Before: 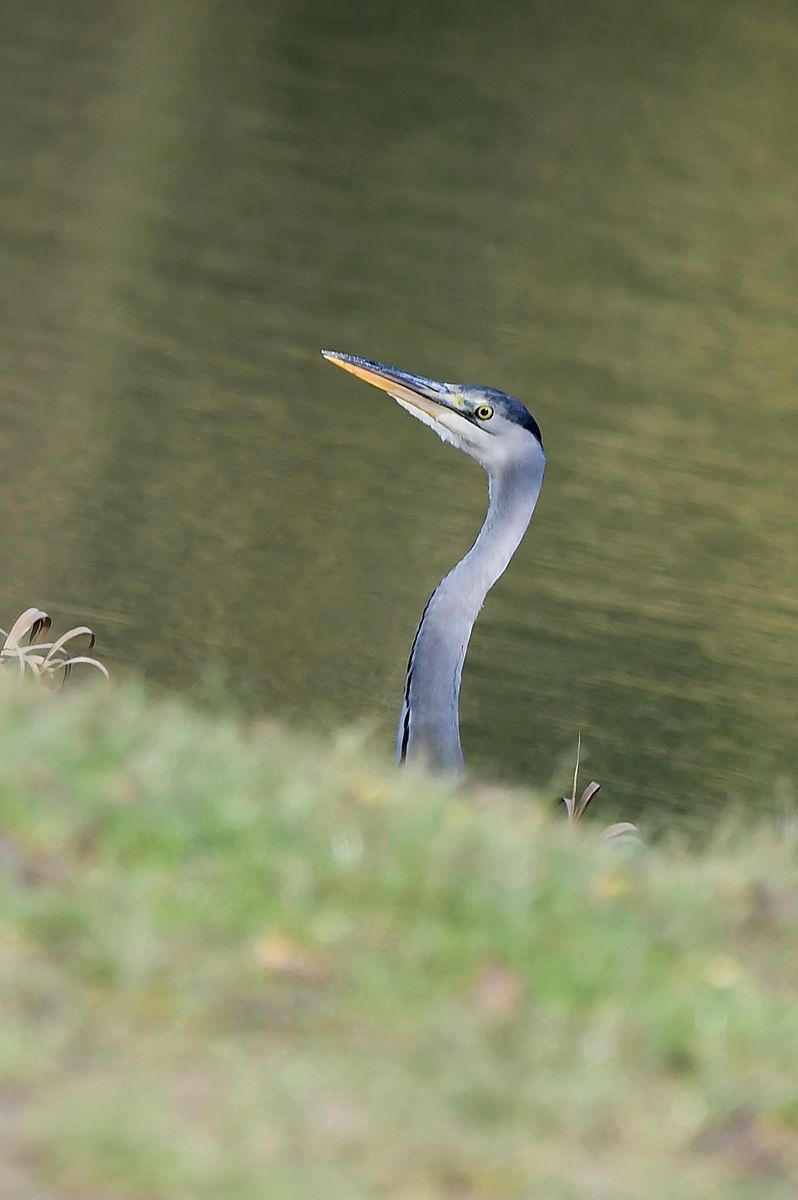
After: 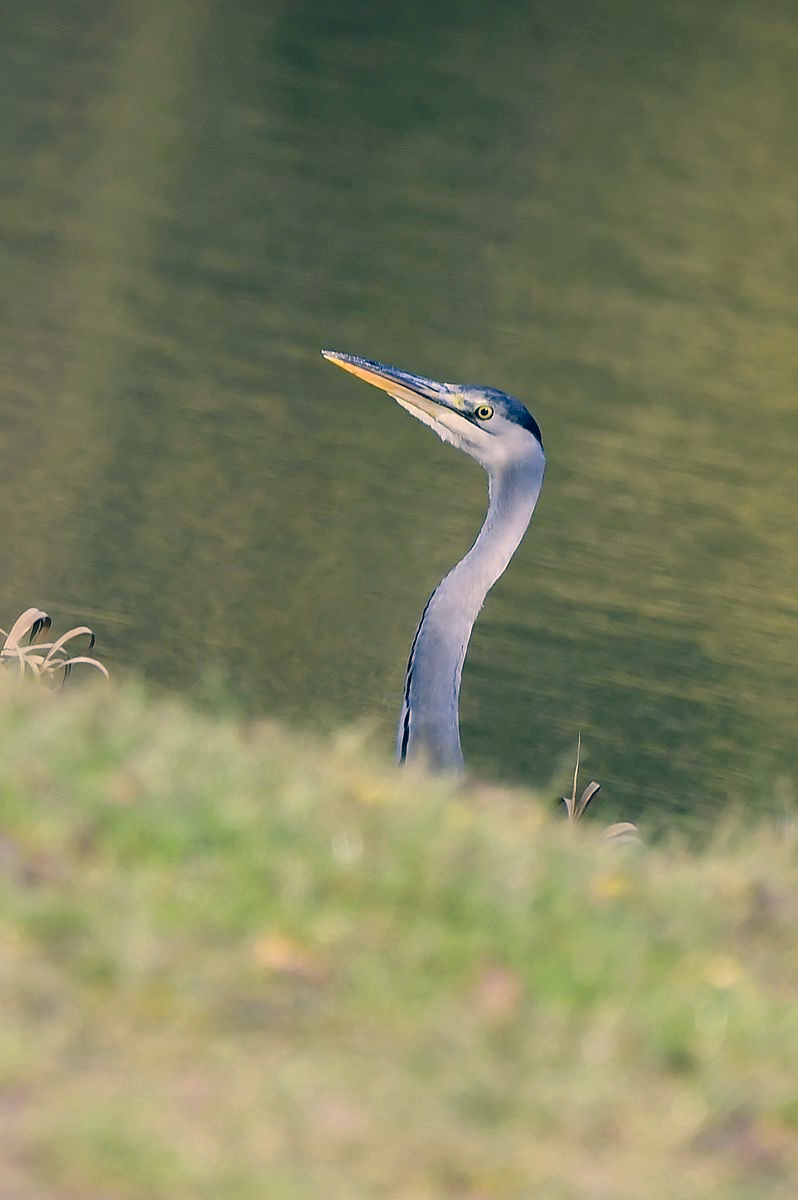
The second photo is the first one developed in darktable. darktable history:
color correction: highlights a* 10.36, highlights b* 14.16, shadows a* -9.8, shadows b* -15.06
